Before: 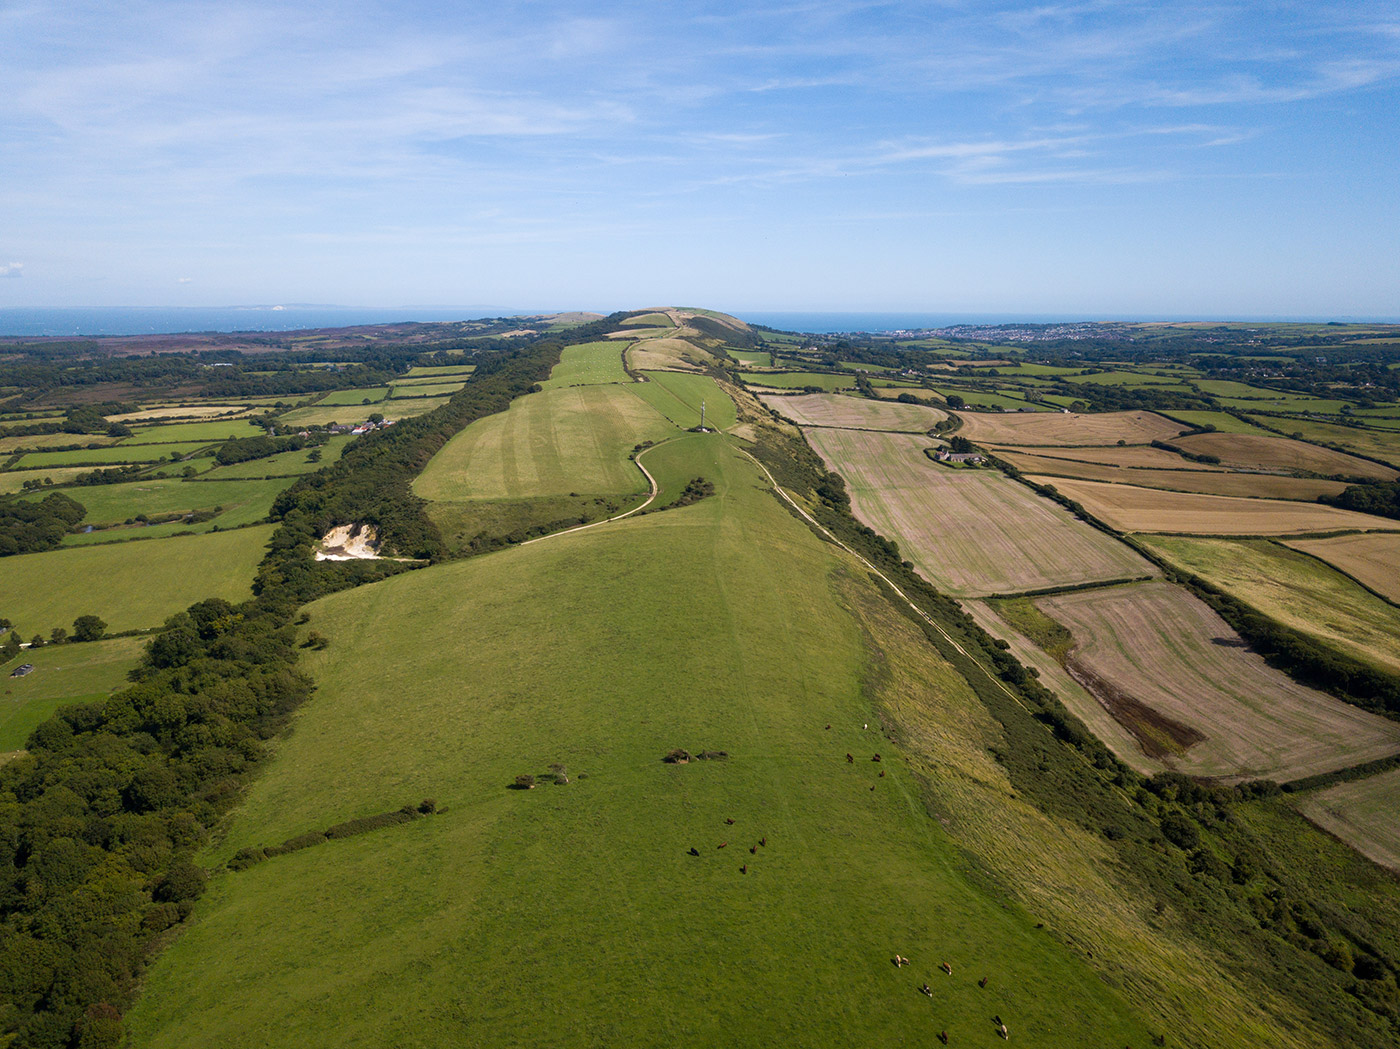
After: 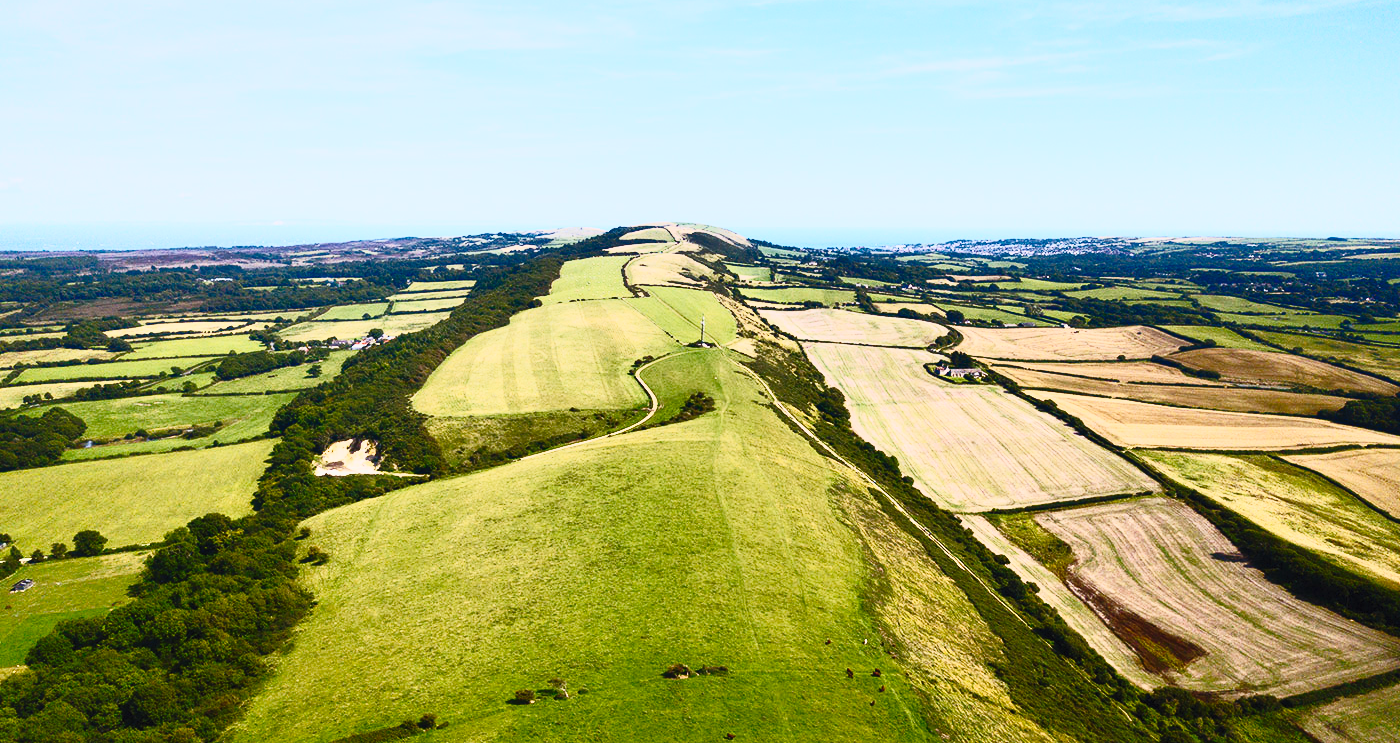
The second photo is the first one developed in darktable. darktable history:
tone curve: curves: ch0 [(0, 0.013) (0.137, 0.121) (0.326, 0.386) (0.489, 0.573) (0.663, 0.749) (0.854, 0.897) (1, 0.974)]; ch1 [(0, 0) (0.366, 0.367) (0.475, 0.453) (0.494, 0.493) (0.504, 0.497) (0.544, 0.579) (0.562, 0.619) (0.622, 0.694) (1, 1)]; ch2 [(0, 0) (0.333, 0.346) (0.375, 0.375) (0.424, 0.43) (0.476, 0.492) (0.502, 0.503) (0.533, 0.541) (0.572, 0.615) (0.605, 0.656) (0.641, 0.709) (1, 1)], preserve colors none
contrast brightness saturation: contrast 0.839, brightness 0.586, saturation 0.6
crop and rotate: top 8.15%, bottom 20.972%
shadows and highlights: soften with gaussian
